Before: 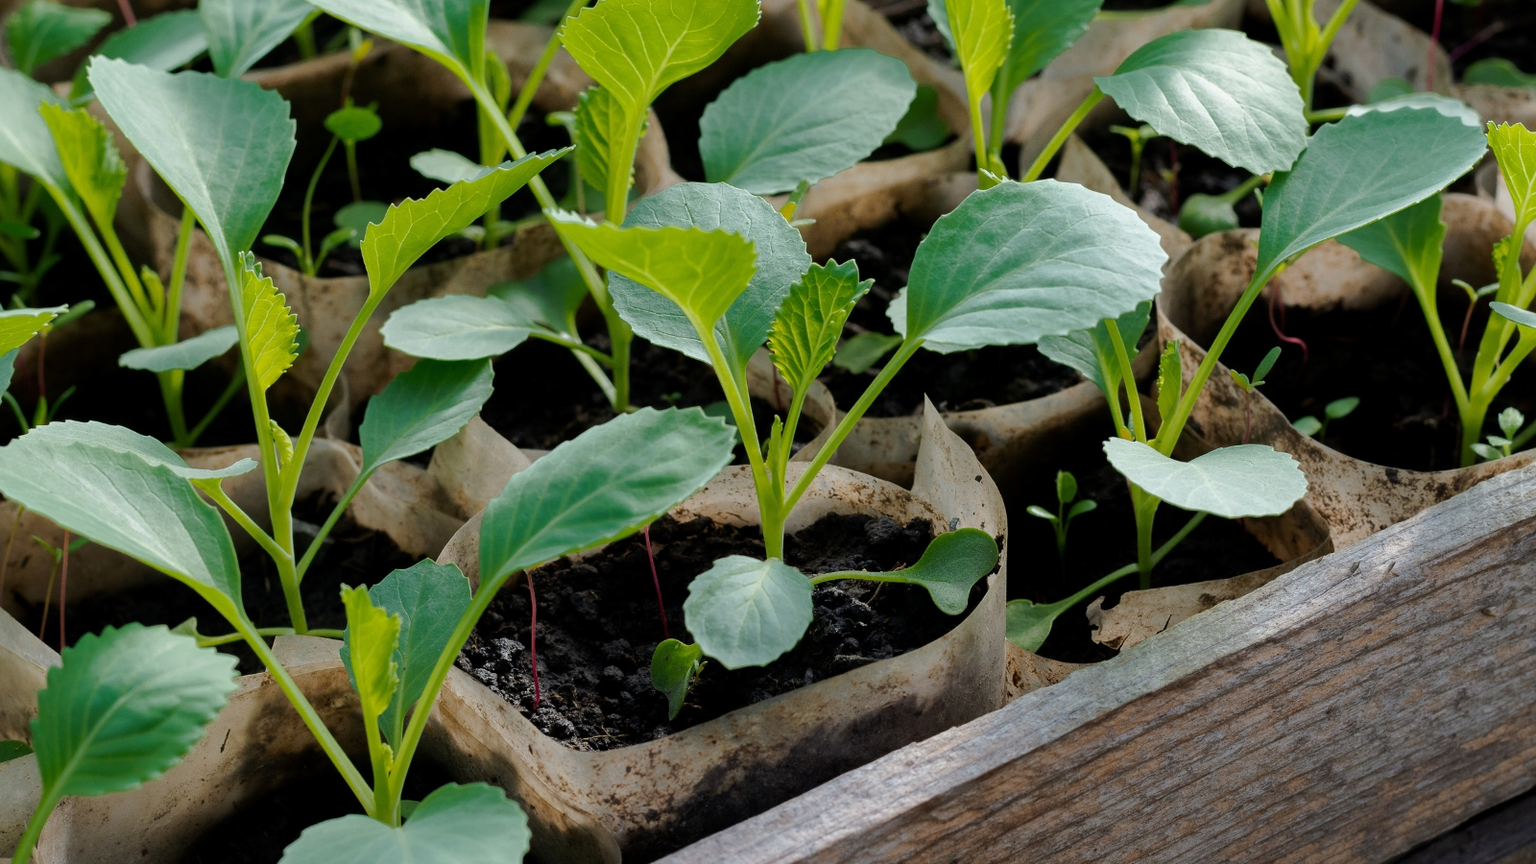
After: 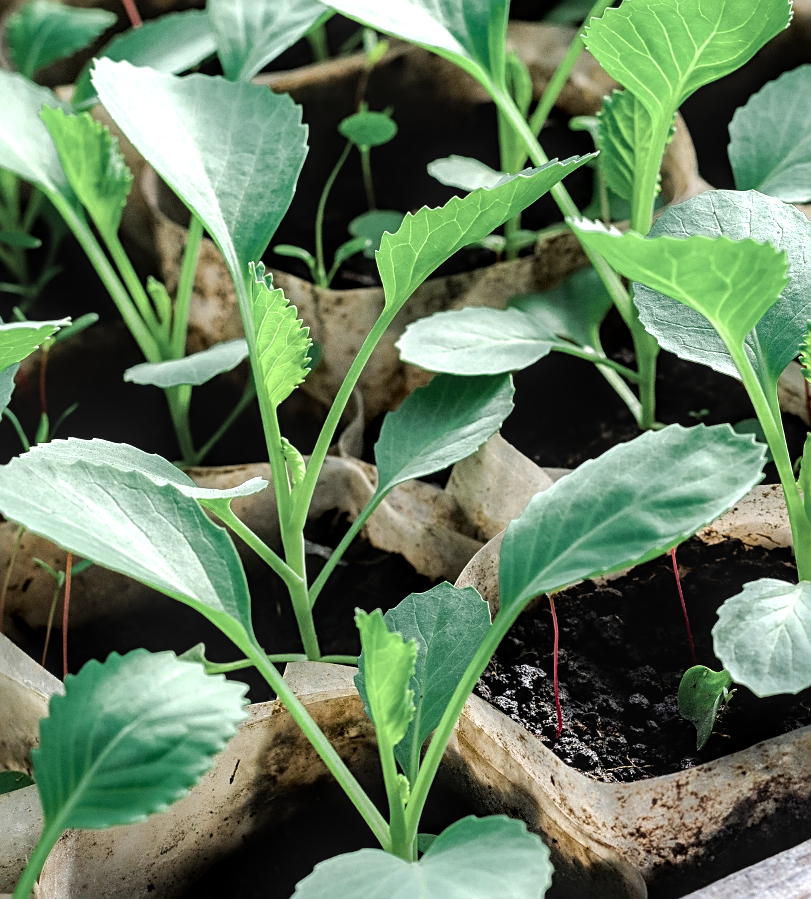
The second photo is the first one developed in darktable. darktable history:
crop and rotate: left 0.008%, top 0%, right 49.29%
tone equalizer: -8 EV -1.12 EV, -7 EV -1.03 EV, -6 EV -0.85 EV, -5 EV -0.609 EV, -3 EV 0.609 EV, -2 EV 0.889 EV, -1 EV 0.997 EV, +0 EV 1.06 EV
color zones: curves: ch0 [(0, 0.466) (0.128, 0.466) (0.25, 0.5) (0.375, 0.456) (0.5, 0.5) (0.625, 0.5) (0.737, 0.652) (0.875, 0.5)]; ch1 [(0, 0.603) (0.125, 0.618) (0.261, 0.348) (0.372, 0.353) (0.497, 0.363) (0.611, 0.45) (0.731, 0.427) (0.875, 0.518) (0.998, 0.652)]; ch2 [(0, 0.559) (0.125, 0.451) (0.253, 0.564) (0.37, 0.578) (0.5, 0.466) (0.625, 0.471) (0.731, 0.471) (0.88, 0.485)]
color correction: highlights b* -0.032, saturation 0.854
color balance rgb: shadows lift › hue 85.21°, linear chroma grading › global chroma 7.019%, perceptual saturation grading › global saturation 0.157%, global vibrance 20%
sharpen: on, module defaults
local contrast: detail 130%
